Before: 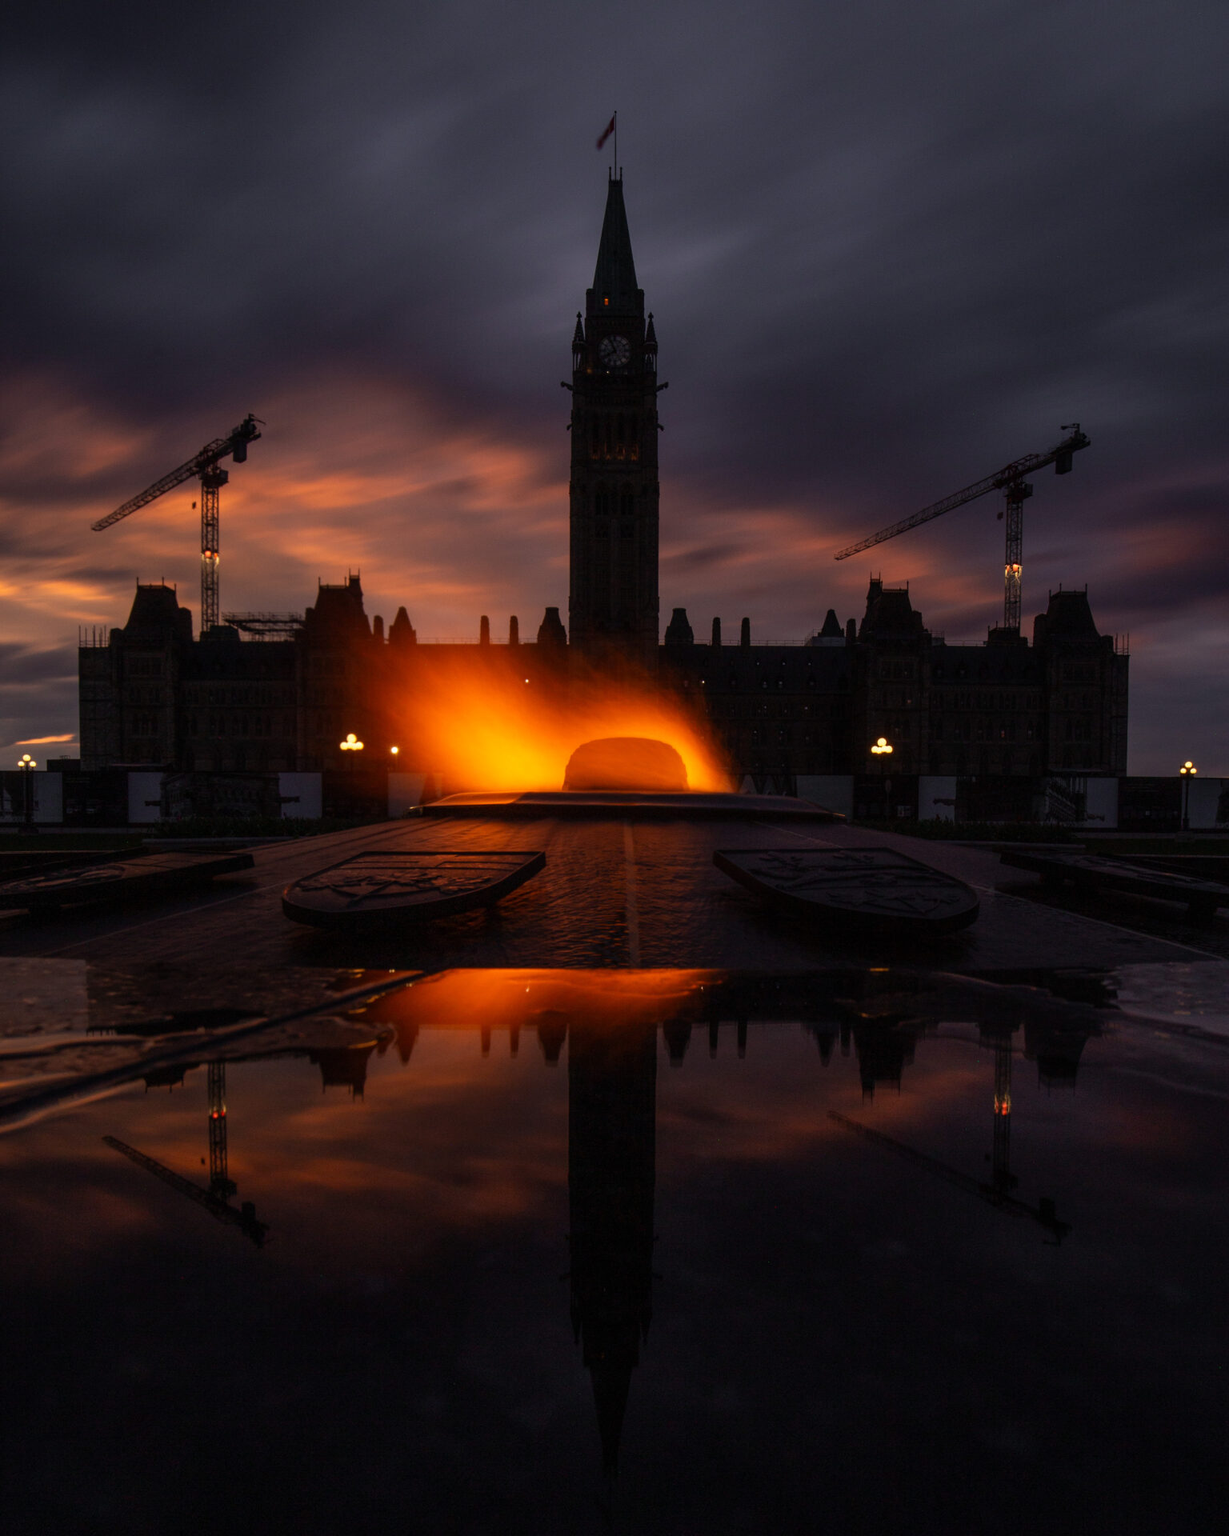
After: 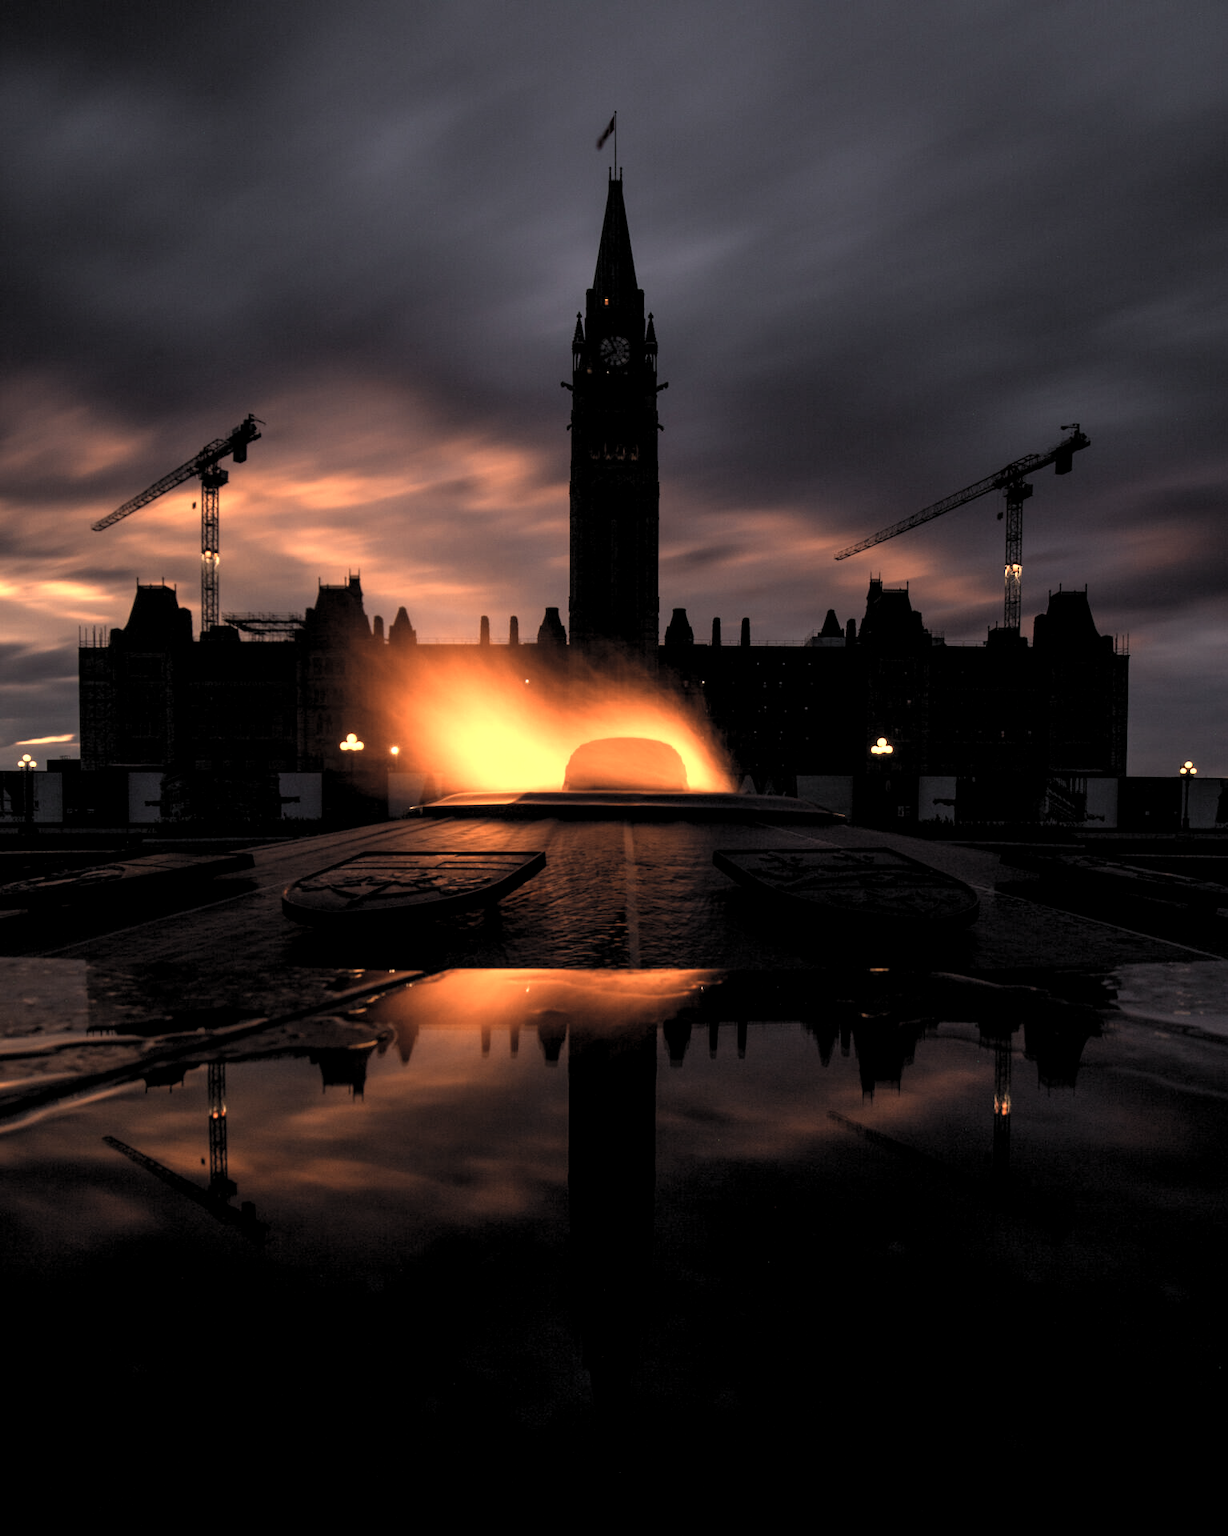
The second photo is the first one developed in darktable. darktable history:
levels: levels [0.116, 0.574, 1]
color zones: curves: ch0 [(0.018, 0.548) (0.197, 0.654) (0.425, 0.447) (0.605, 0.658) (0.732, 0.579)]; ch1 [(0.105, 0.531) (0.224, 0.531) (0.386, 0.39) (0.618, 0.456) (0.732, 0.456) (0.956, 0.421)]; ch2 [(0.039, 0.583) (0.215, 0.465) (0.399, 0.544) (0.465, 0.548) (0.614, 0.447) (0.724, 0.43) (0.882, 0.623) (0.956, 0.632)]
contrast brightness saturation: brightness 0.28
